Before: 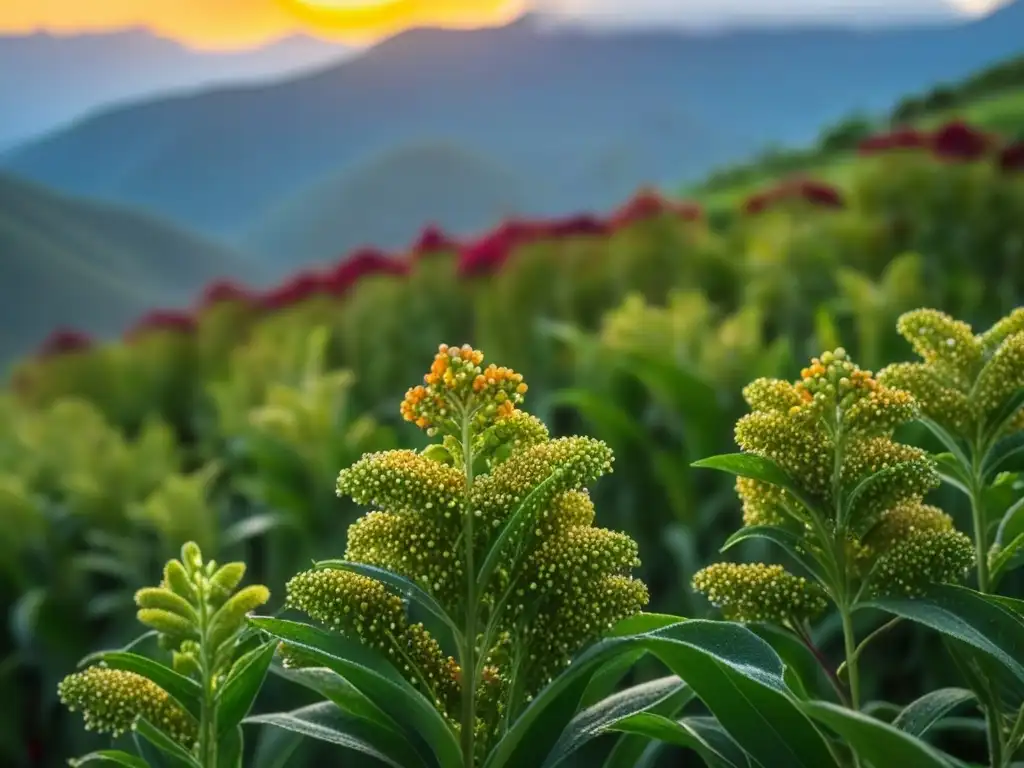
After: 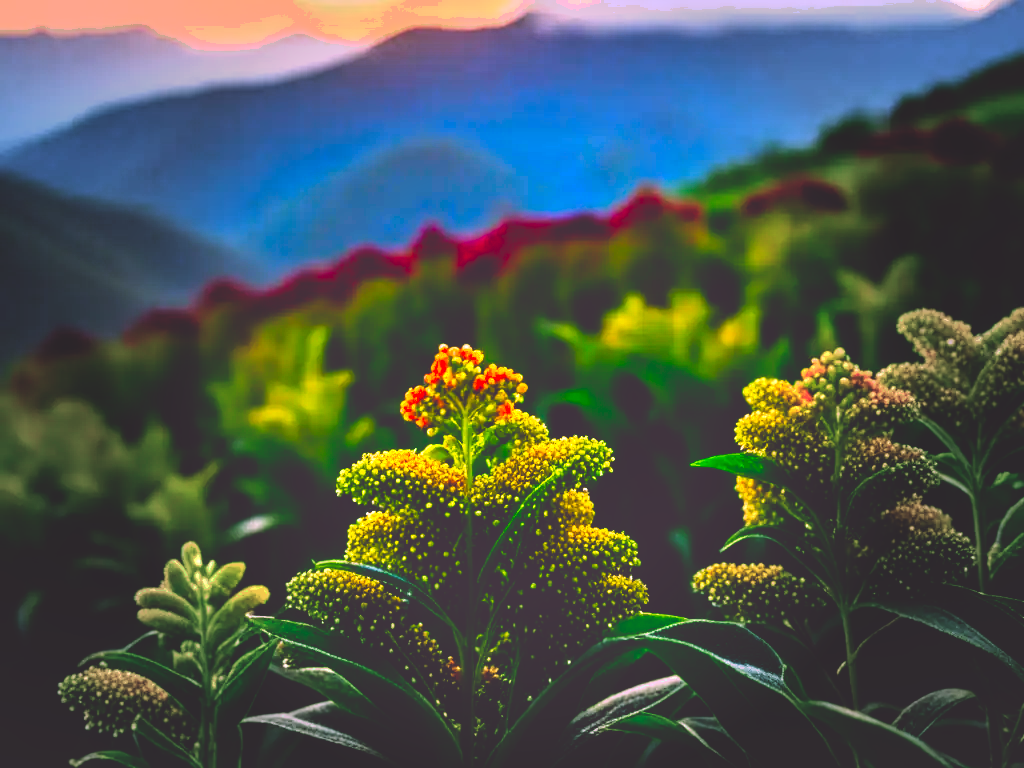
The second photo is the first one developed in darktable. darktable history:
base curve: curves: ch0 [(0, 0.036) (0.083, 0.04) (0.804, 1)], preserve colors none
color correction: highlights a* 19.49, highlights b* -12.2, saturation 1.68
exposure: exposure 0.601 EV, compensate highlight preservation false
vignetting: fall-off start 40.13%, fall-off radius 40.58%
shadows and highlights: radius 266.11, shadows color adjustment 97.68%, soften with gaussian
